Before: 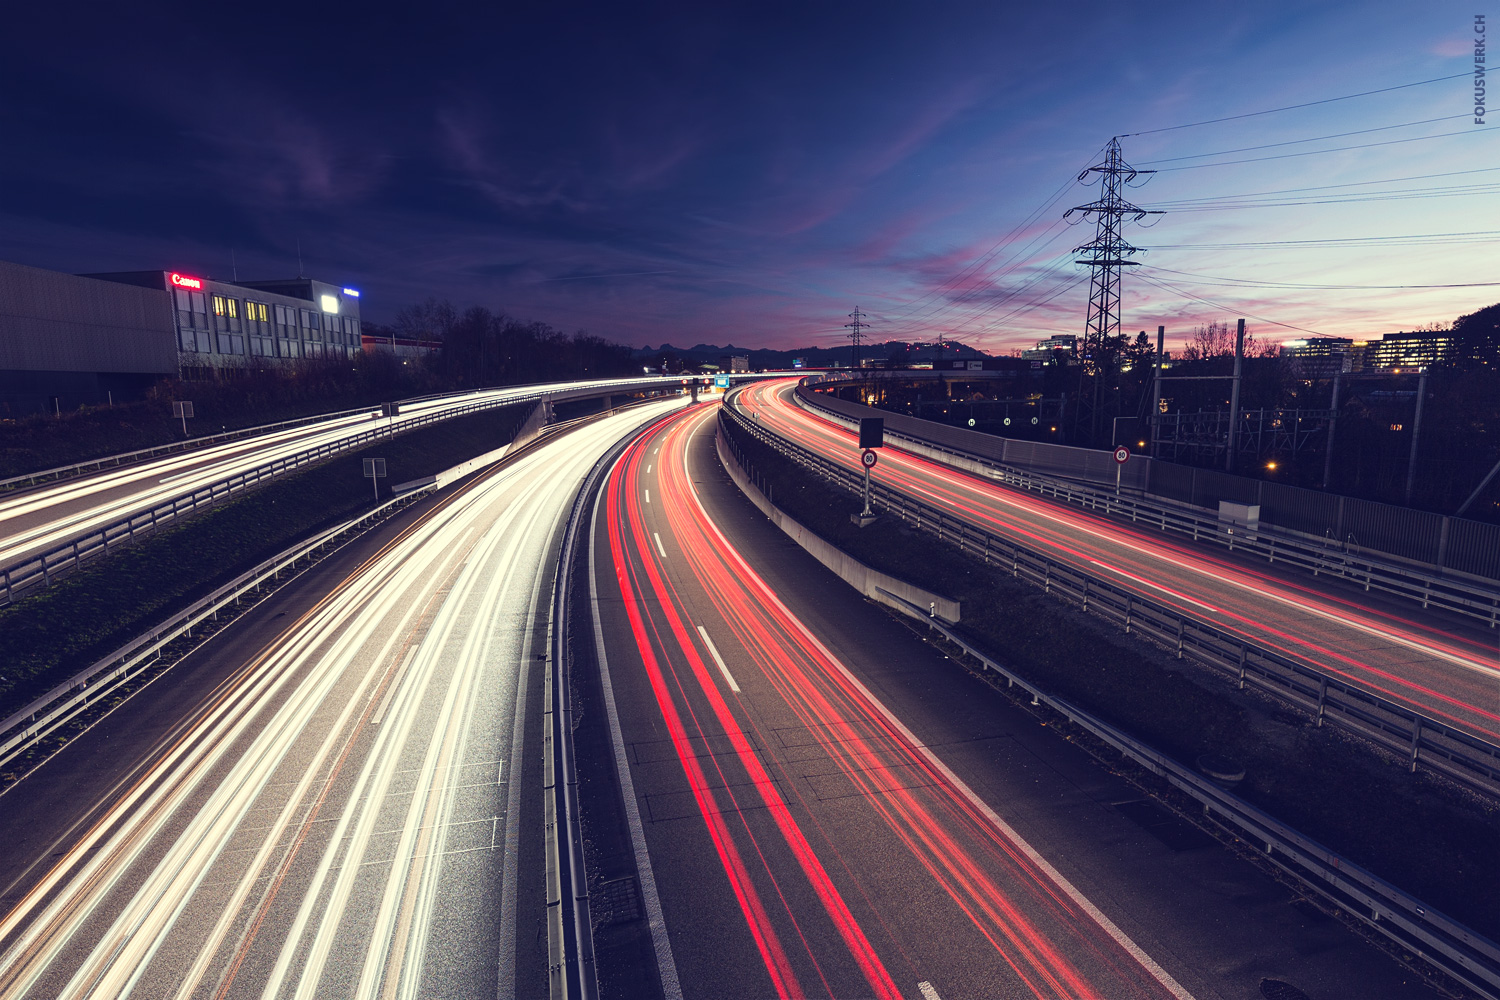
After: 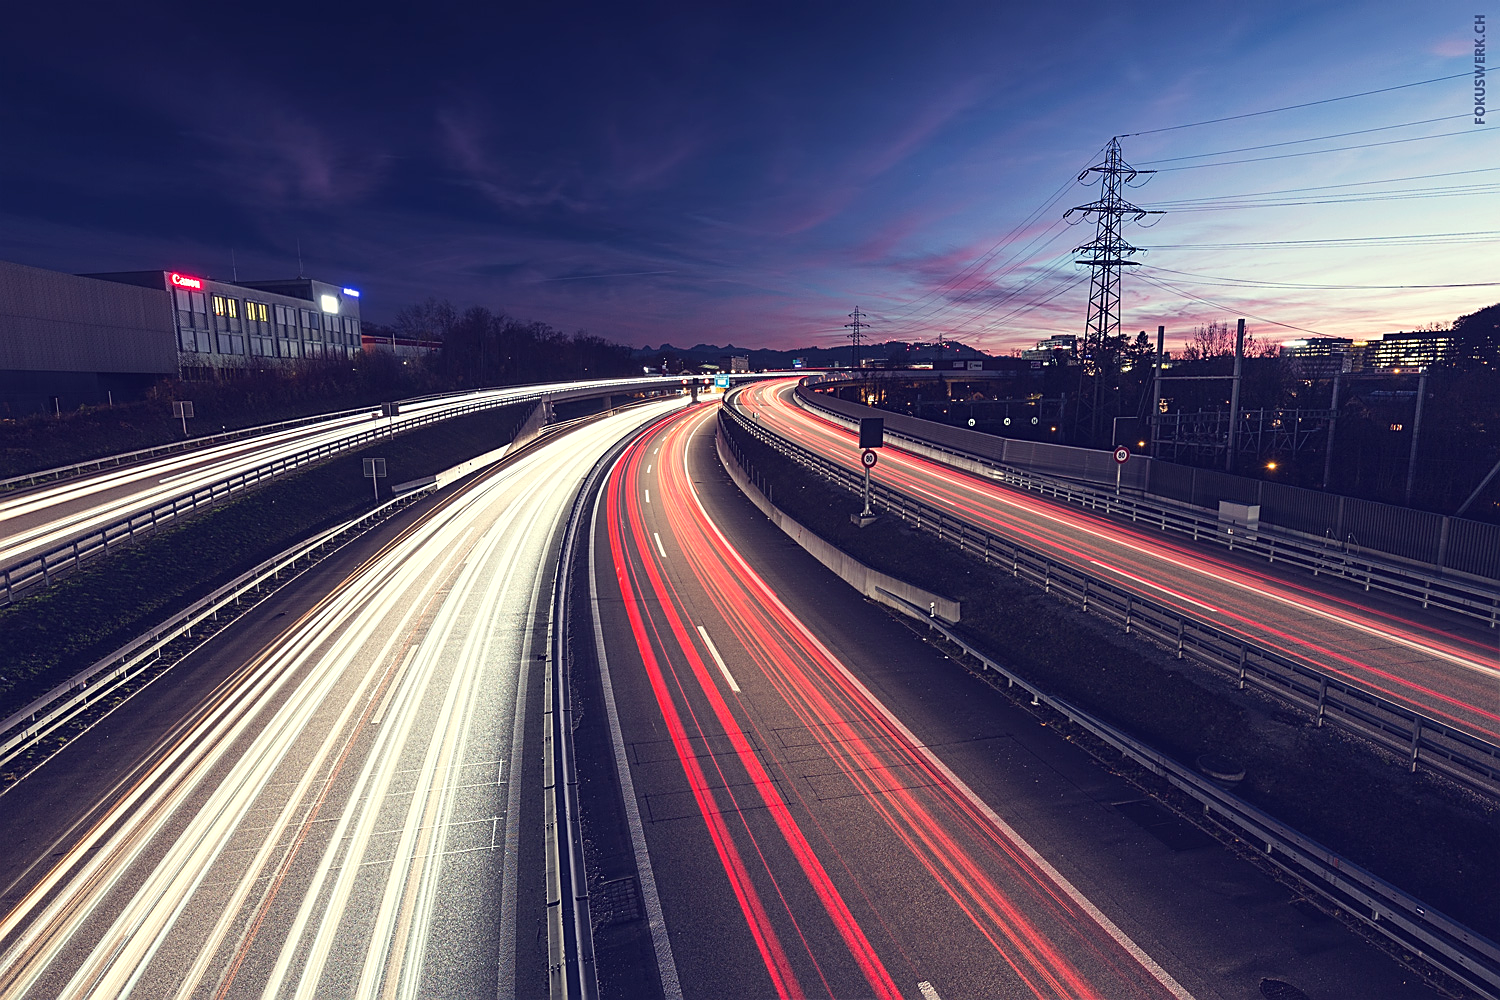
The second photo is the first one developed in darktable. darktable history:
sharpen: on, module defaults
exposure: exposure 0.178 EV, compensate exposure bias true, compensate highlight preservation false
